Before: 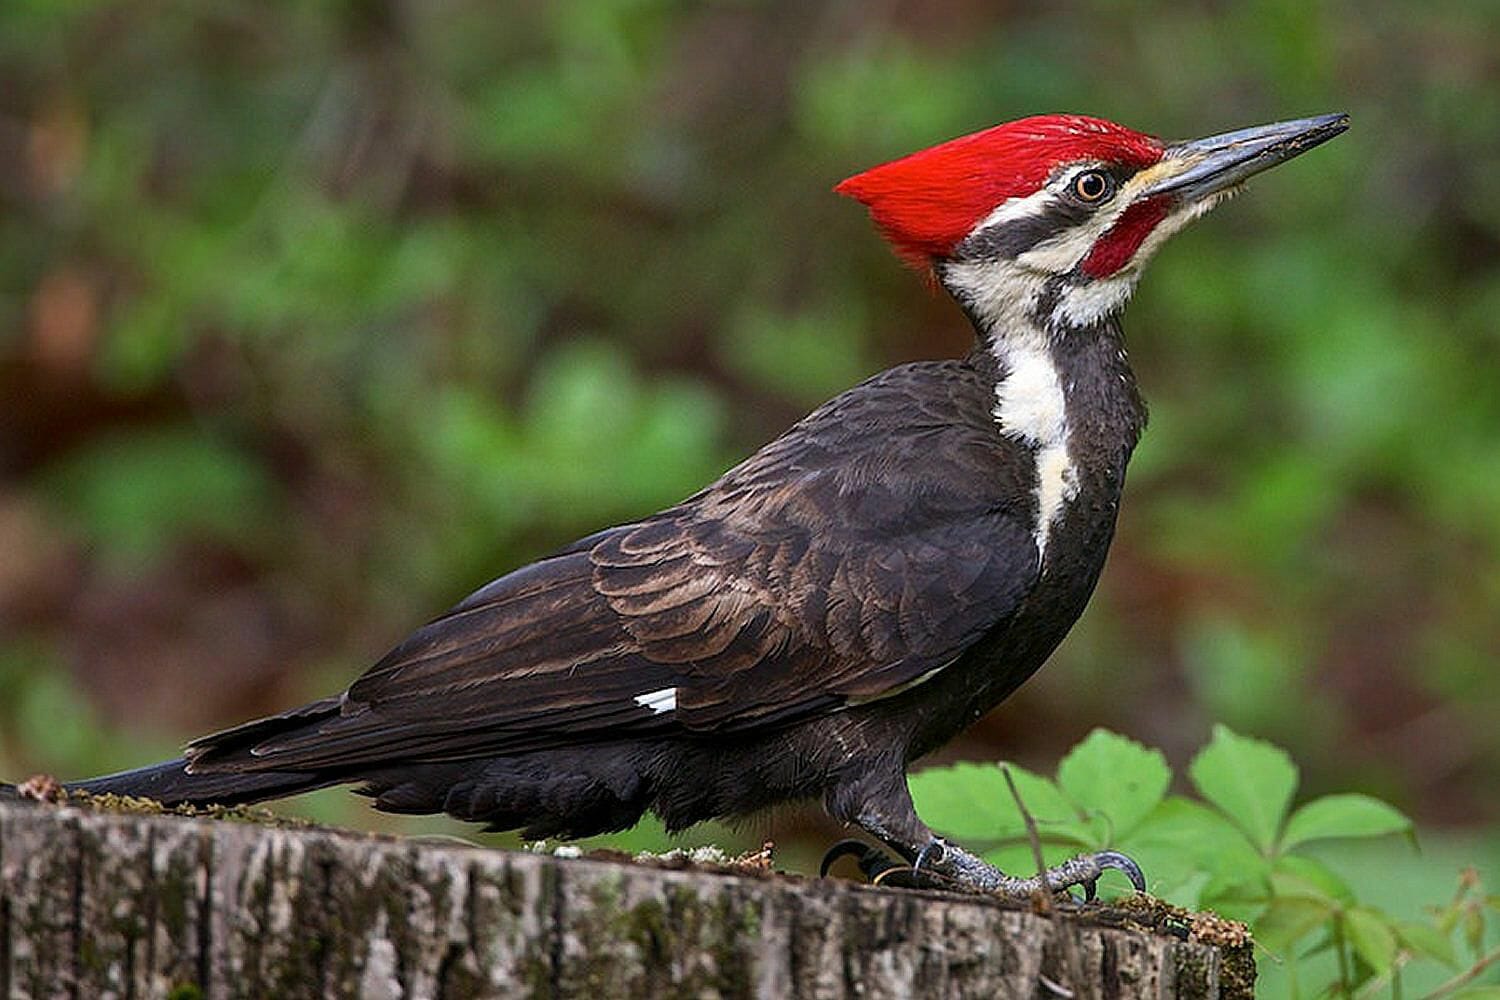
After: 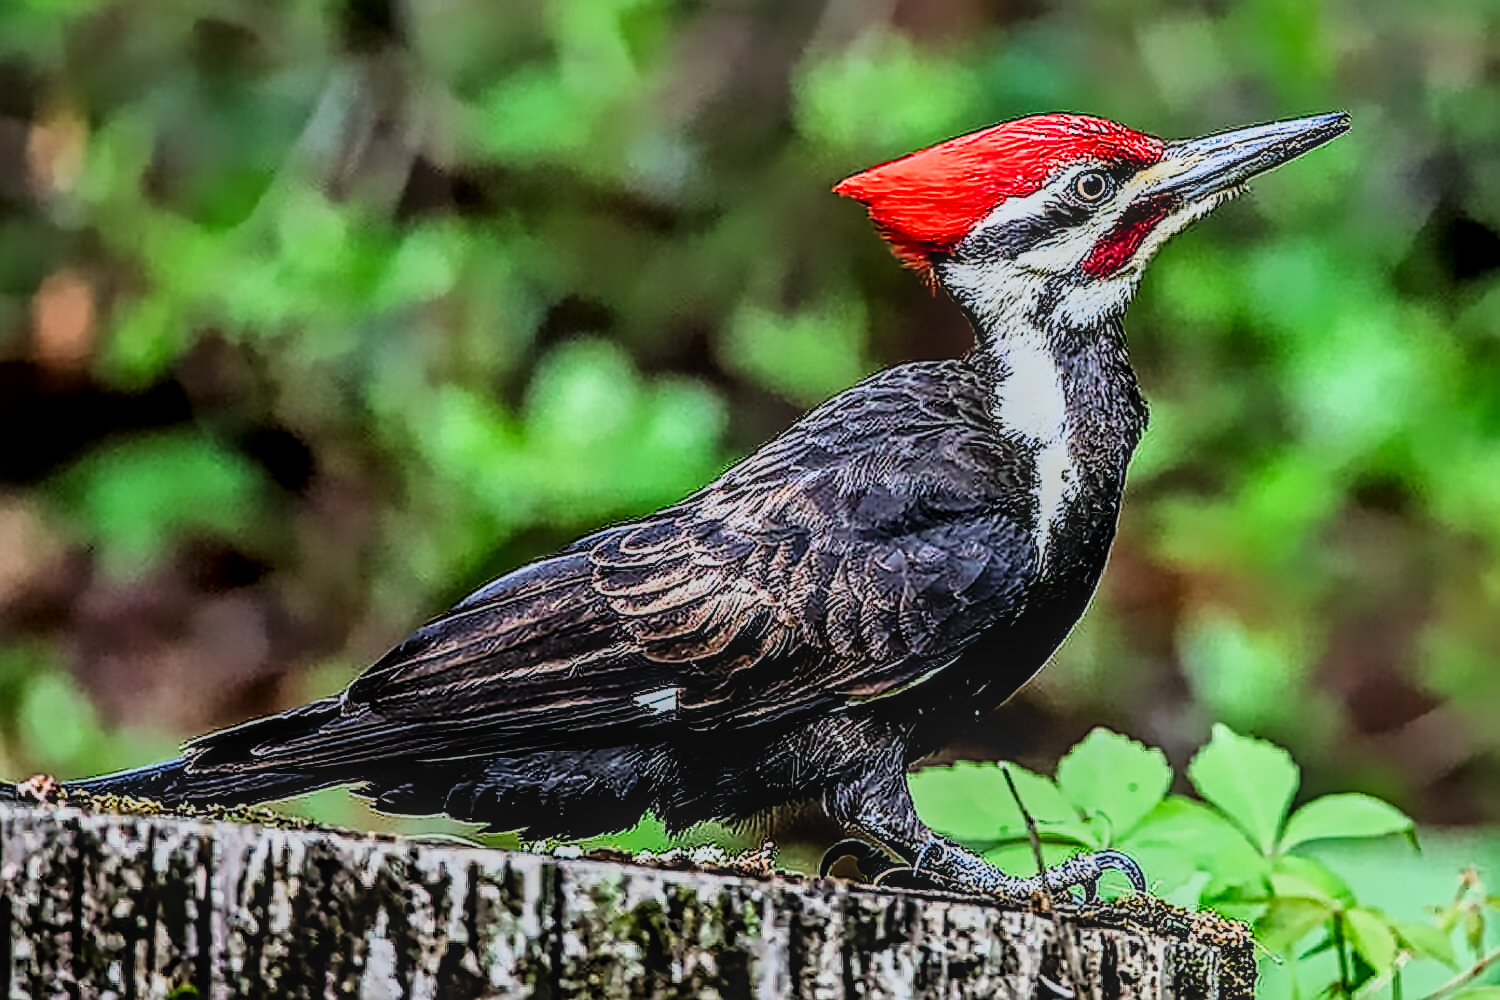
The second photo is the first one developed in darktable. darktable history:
color calibration: illuminant Planckian (black body), x 0.368, y 0.361, temperature 4275.92 K
filmic rgb: black relative exposure -7.92 EV, white relative exposure 4.13 EV, threshold 3 EV, hardness 4.02, latitude 51.22%, contrast 1.013, shadows ↔ highlights balance 5.35%, color science v5 (2021), contrast in shadows safe, contrast in highlights safe, enable highlight reconstruction true
local contrast: highlights 0%, shadows 0%, detail 133%
tone curve: curves: ch0 [(0, 0) (0.004, 0.001) (0.02, 0.008) (0.218, 0.218) (0.664, 0.774) (0.832, 0.914) (1, 1)], preserve colors none
contrast brightness saturation: contrast 0.04, saturation 0.16
base curve: curves: ch0 [(0, 0) (0.005, 0.002) (0.193, 0.295) (0.399, 0.664) (0.75, 0.928) (1, 1)]
sharpen: on, module defaults
contrast equalizer: octaves 7, y [[0.506, 0.531, 0.562, 0.606, 0.638, 0.669], [0.5 ×6], [0.5 ×6], [0 ×6], [0 ×6]]
denoise (profiled): patch size 2, preserve shadows 1.05, bias correction -0.246, scattering 0.223, a [-1, 0, 0], b [0, 0, 0], mode non-local means, compensate highlight preservation false
